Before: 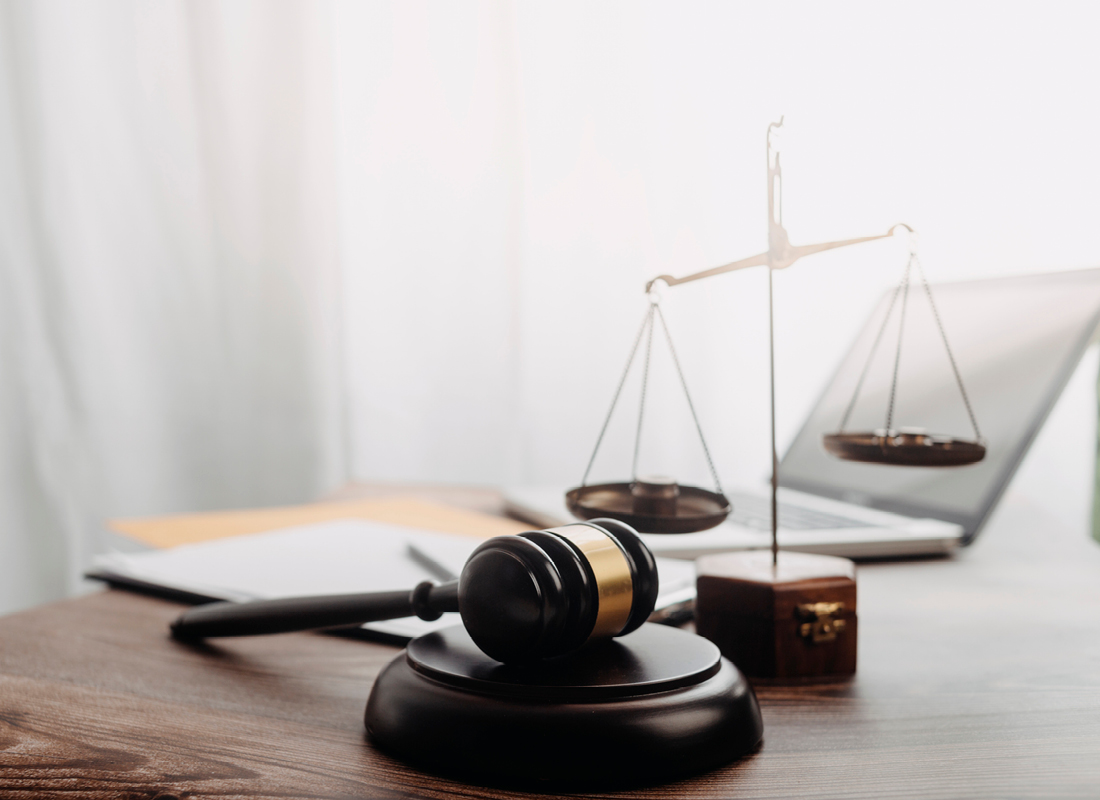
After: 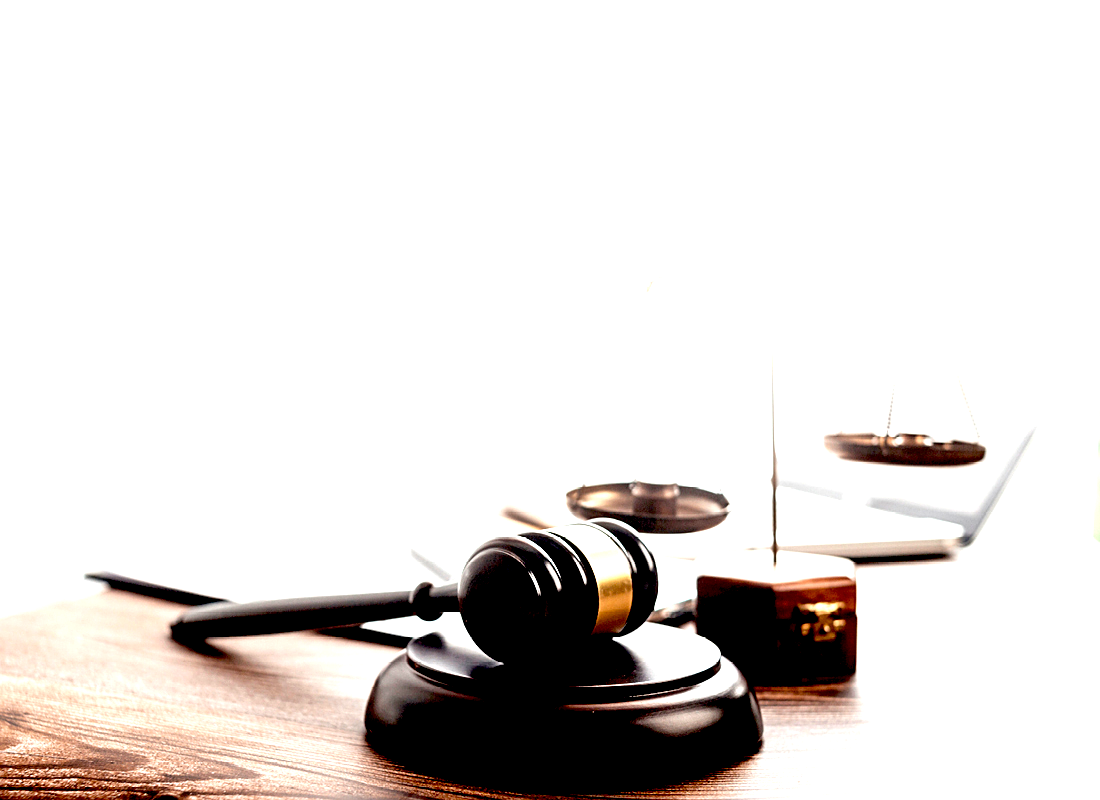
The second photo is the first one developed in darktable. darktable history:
exposure: black level correction 0.016, exposure 1.774 EV, compensate highlight preservation false
sharpen: on, module defaults
